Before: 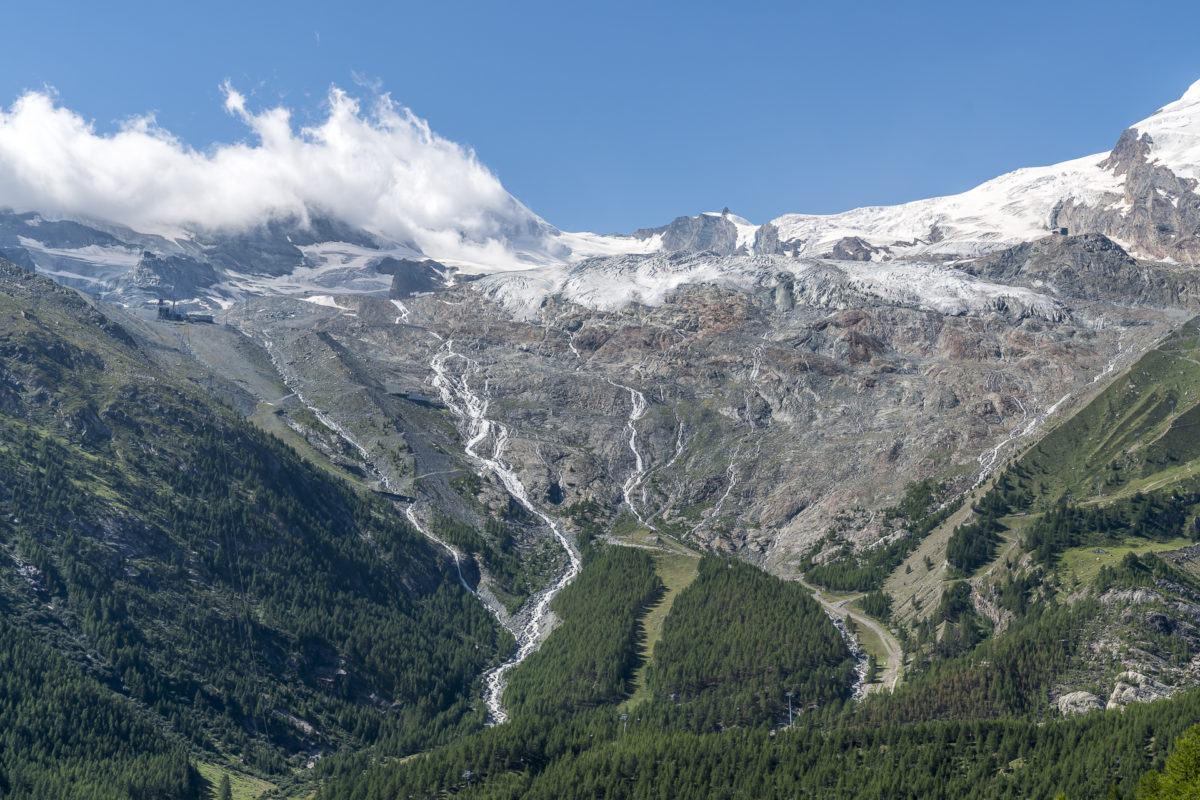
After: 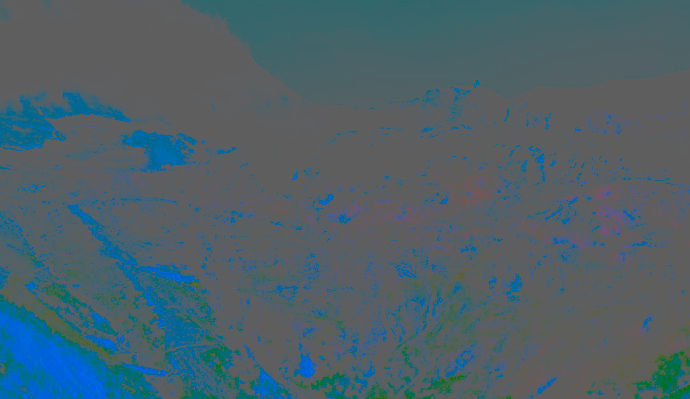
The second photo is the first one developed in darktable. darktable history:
tone equalizer: -8 EV -0.001 EV, -7 EV 0.002 EV, -6 EV -0.003 EV, -5 EV -0.005 EV, -4 EV -0.082 EV, -3 EV -0.223 EV, -2 EV -0.253 EV, -1 EV 0.108 EV, +0 EV 0.276 EV, mask exposure compensation -0.513 EV
exposure: exposure 0.94 EV, compensate exposure bias true, compensate highlight preservation false
contrast brightness saturation: contrast -0.989, brightness -0.17, saturation 0.769
base curve: curves: ch0 [(0, 0) (0.007, 0.004) (0.027, 0.03) (0.046, 0.07) (0.207, 0.54) (0.442, 0.872) (0.673, 0.972) (1, 1)], preserve colors none
sharpen: on, module defaults
crop: left 20.818%, top 15.93%, right 21.655%, bottom 34.141%
